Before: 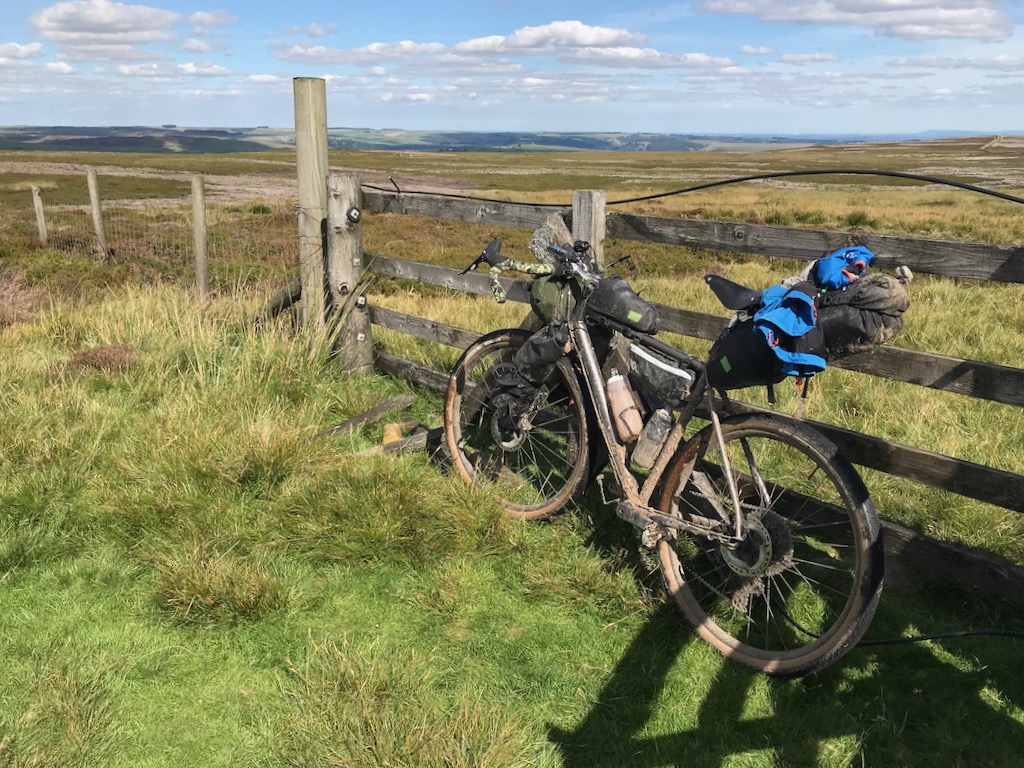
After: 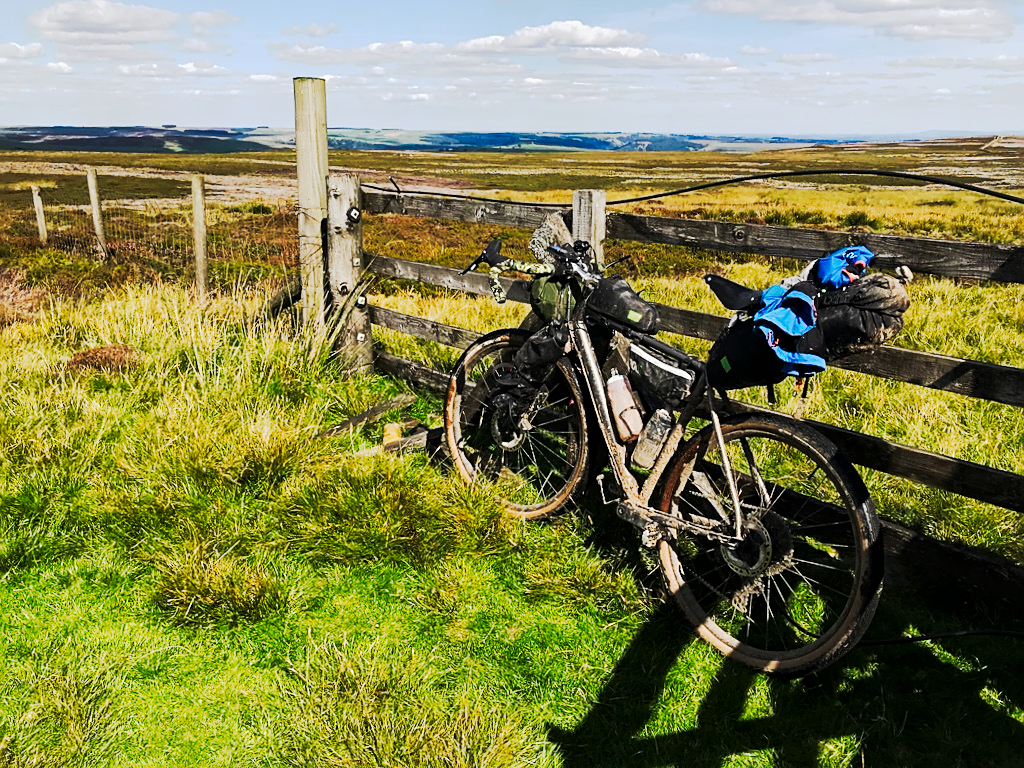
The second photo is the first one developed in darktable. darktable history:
tone curve: curves: ch0 [(0, 0) (0.003, 0.002) (0.011, 0.002) (0.025, 0.002) (0.044, 0.007) (0.069, 0.014) (0.1, 0.026) (0.136, 0.04) (0.177, 0.061) (0.224, 0.1) (0.277, 0.151) (0.335, 0.198) (0.399, 0.272) (0.468, 0.387) (0.543, 0.553) (0.623, 0.716) (0.709, 0.8) (0.801, 0.855) (0.898, 0.897) (1, 1)], preserve colors none
sharpen: on, module defaults
